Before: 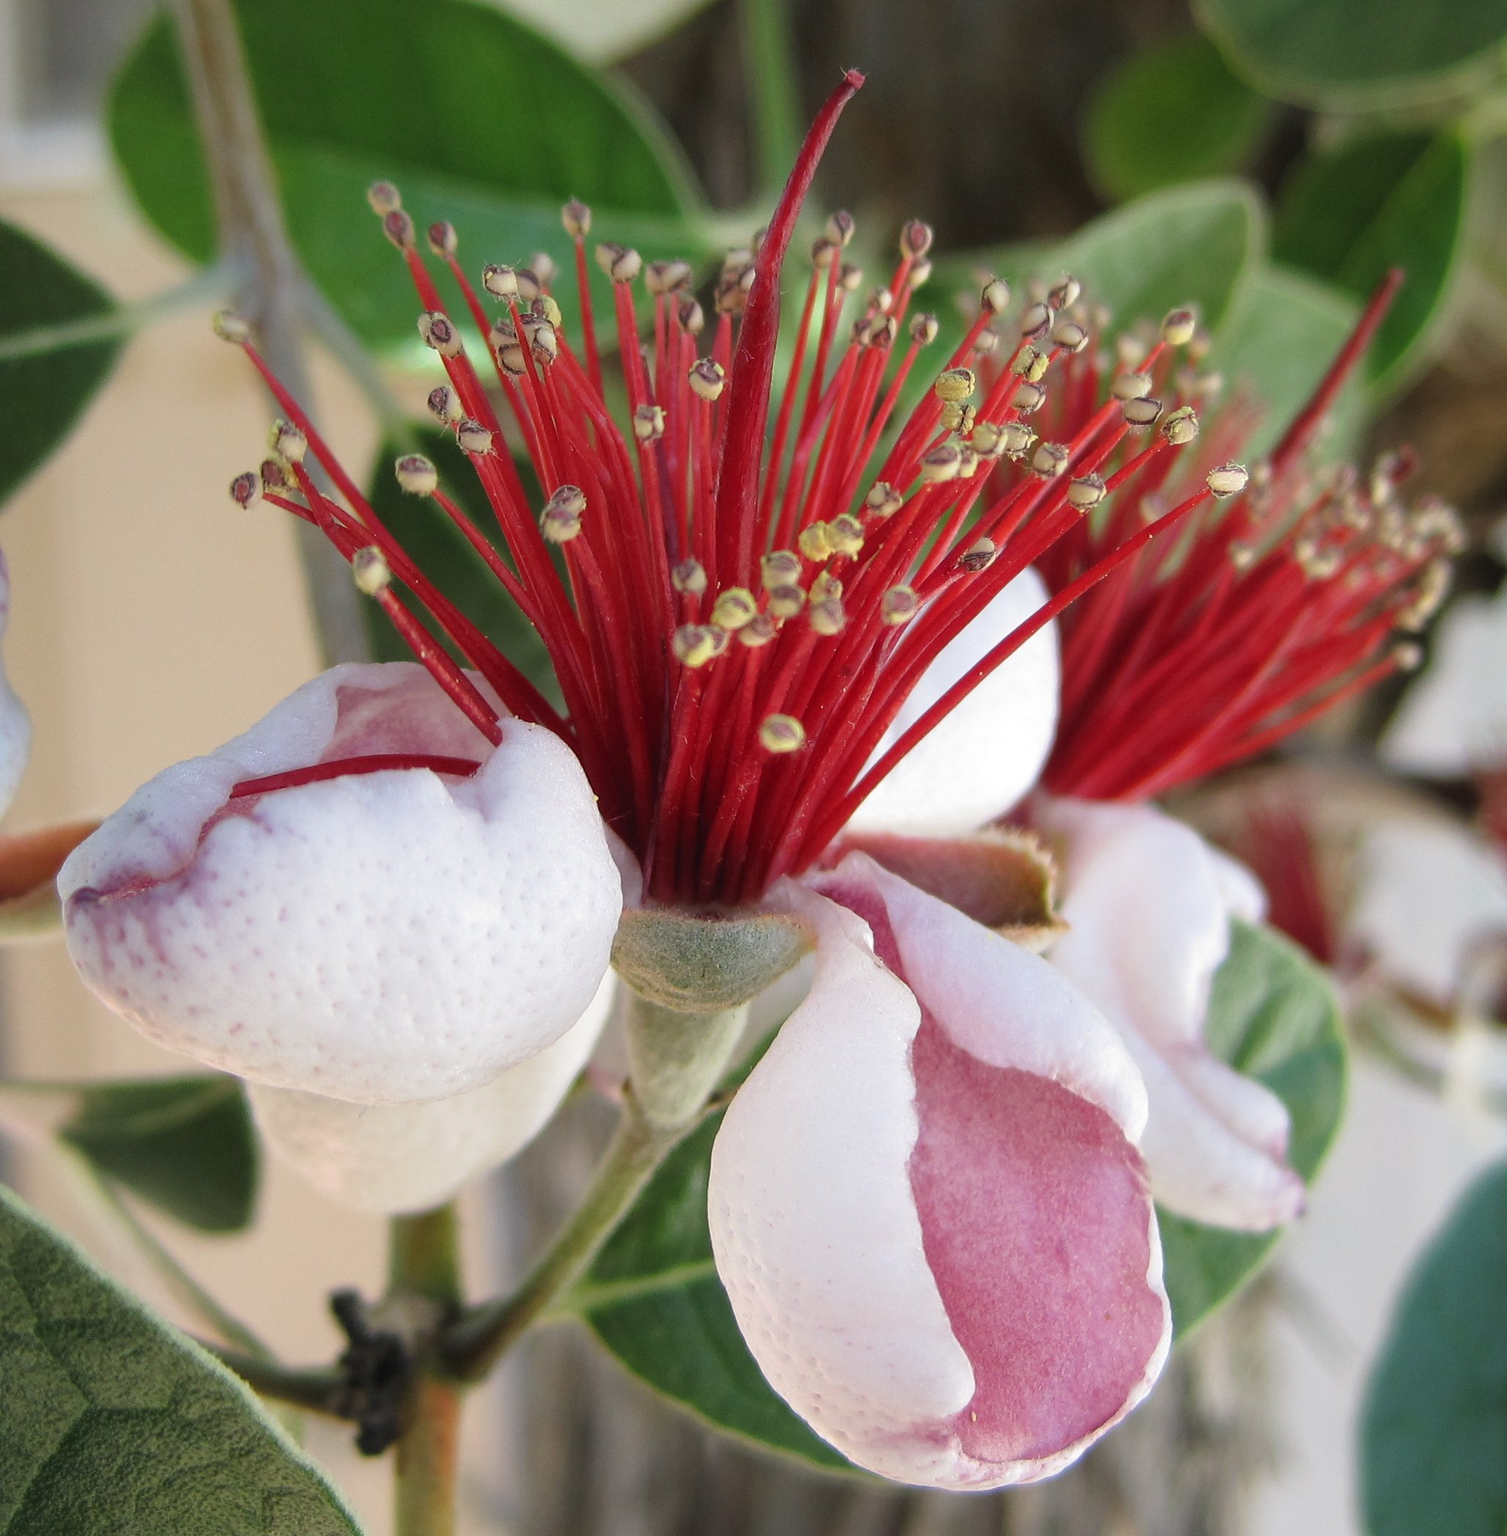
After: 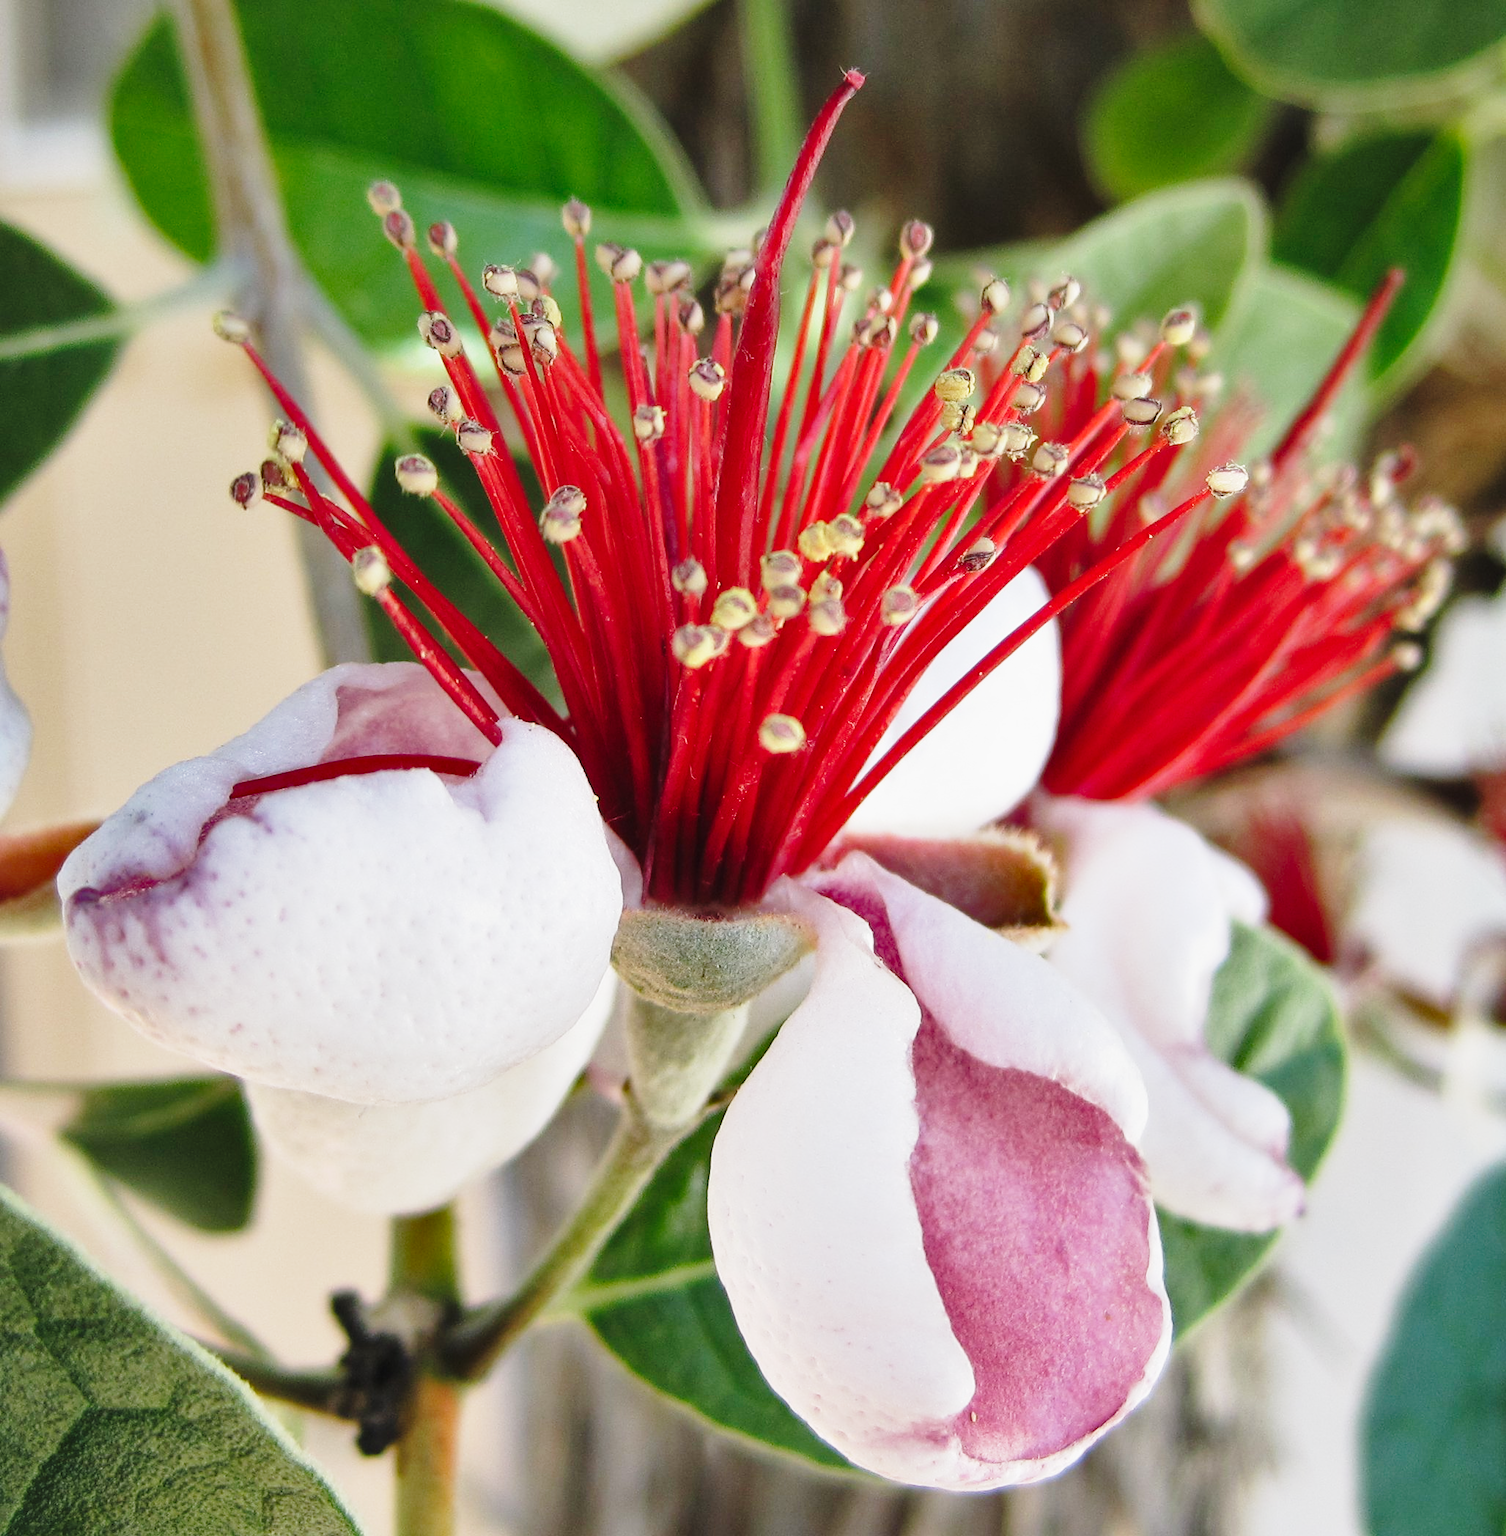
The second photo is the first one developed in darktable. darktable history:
base curve: curves: ch0 [(0, 0) (0.028, 0.03) (0.121, 0.232) (0.46, 0.748) (0.859, 0.968) (1, 1)], preserve colors none
shadows and highlights: shadows 43.71, white point adjustment -1.46, soften with gaussian
